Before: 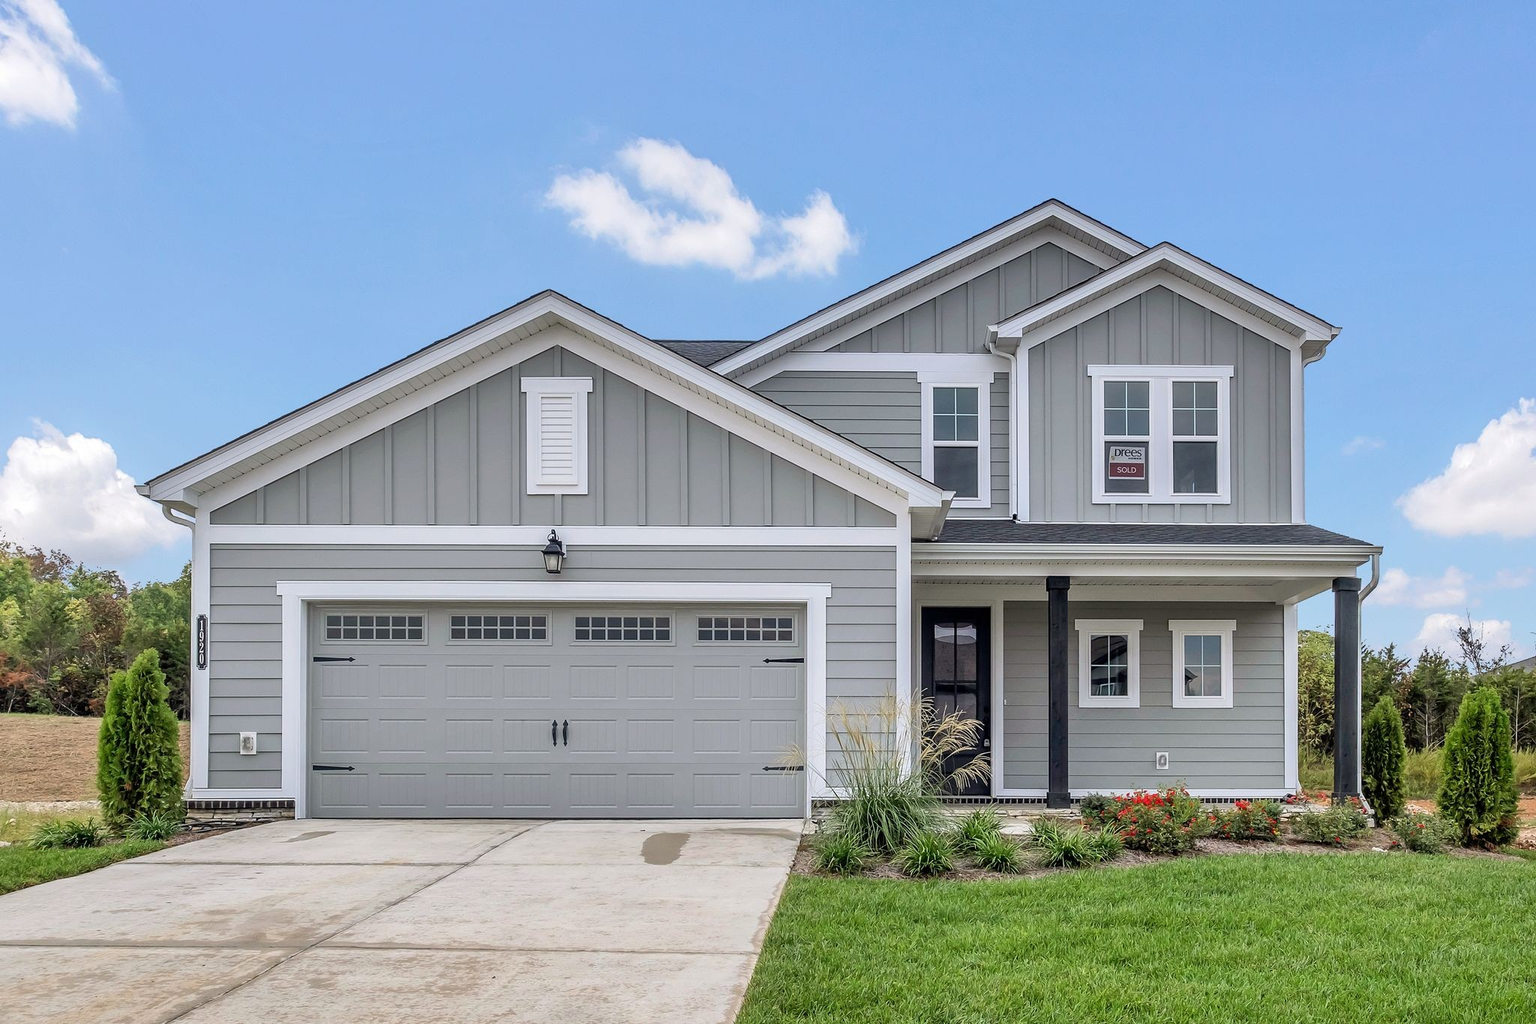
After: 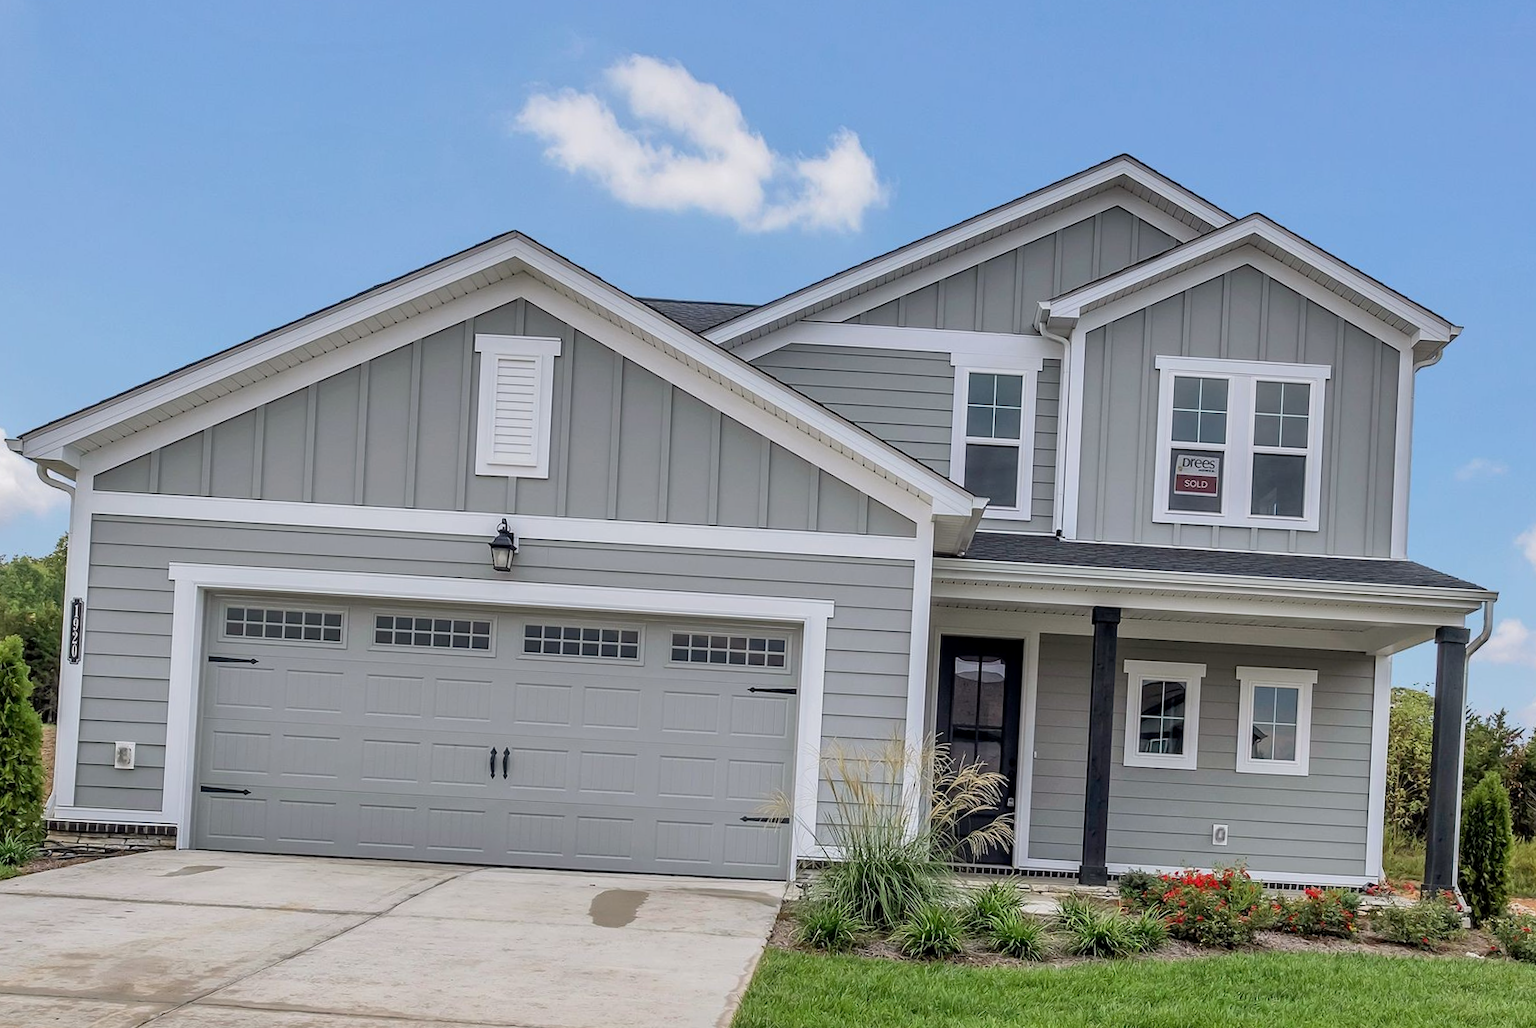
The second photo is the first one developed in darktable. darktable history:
exposure: black level correction 0.001, exposure -0.199 EV, compensate highlight preservation false
crop and rotate: angle -3.06°, left 5.418%, top 5.161%, right 4.774%, bottom 4.584%
